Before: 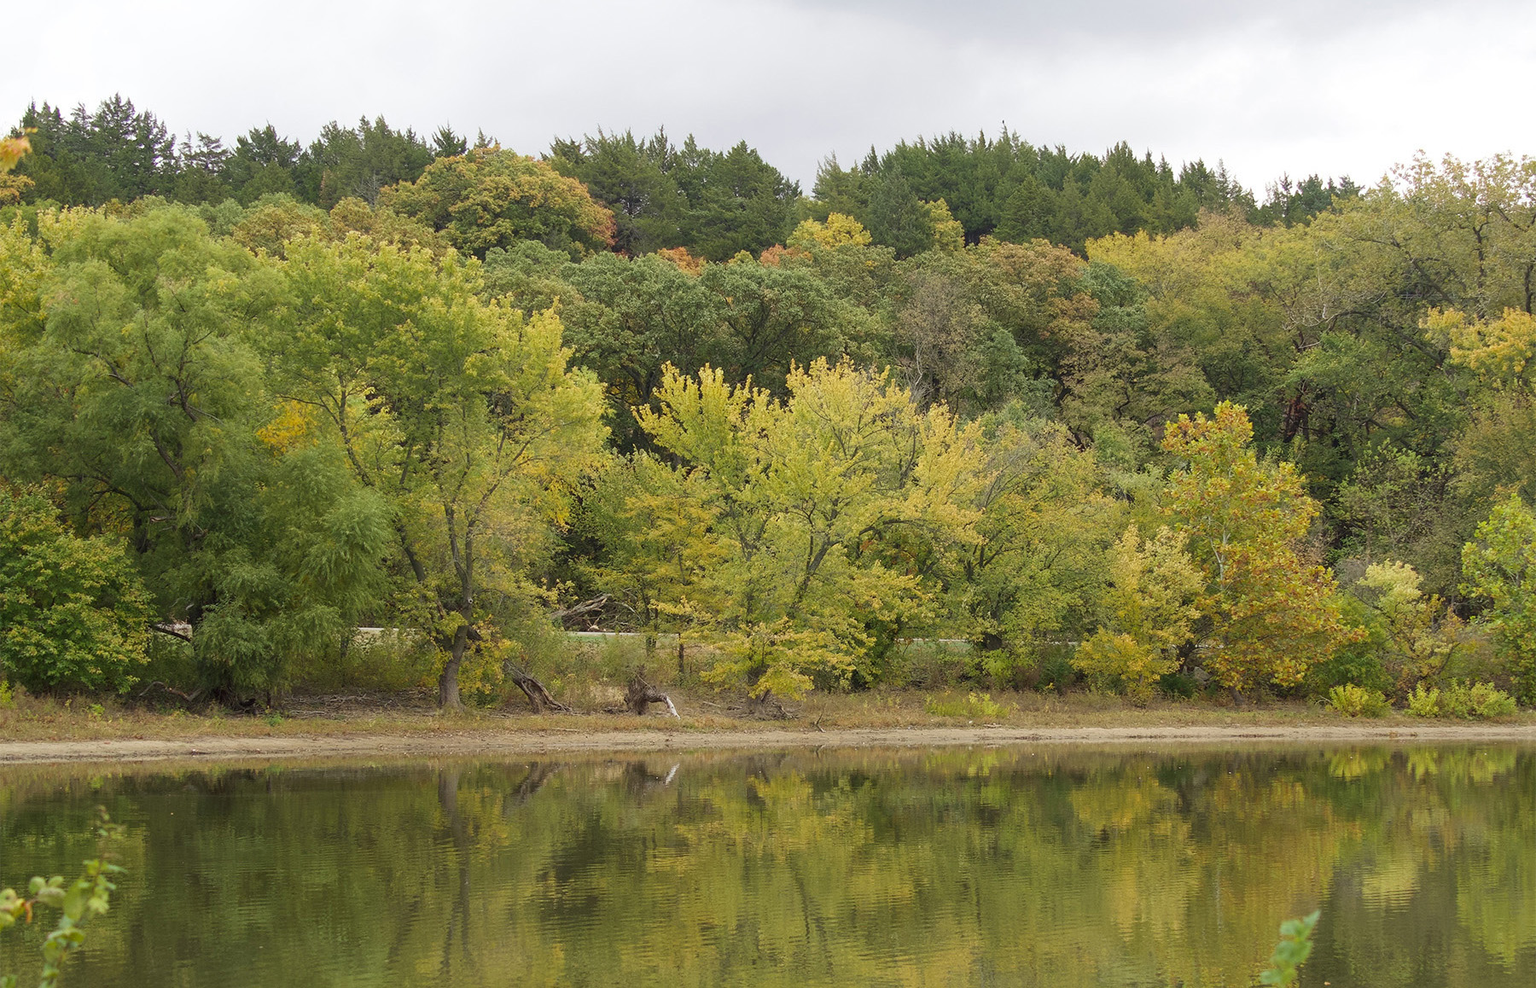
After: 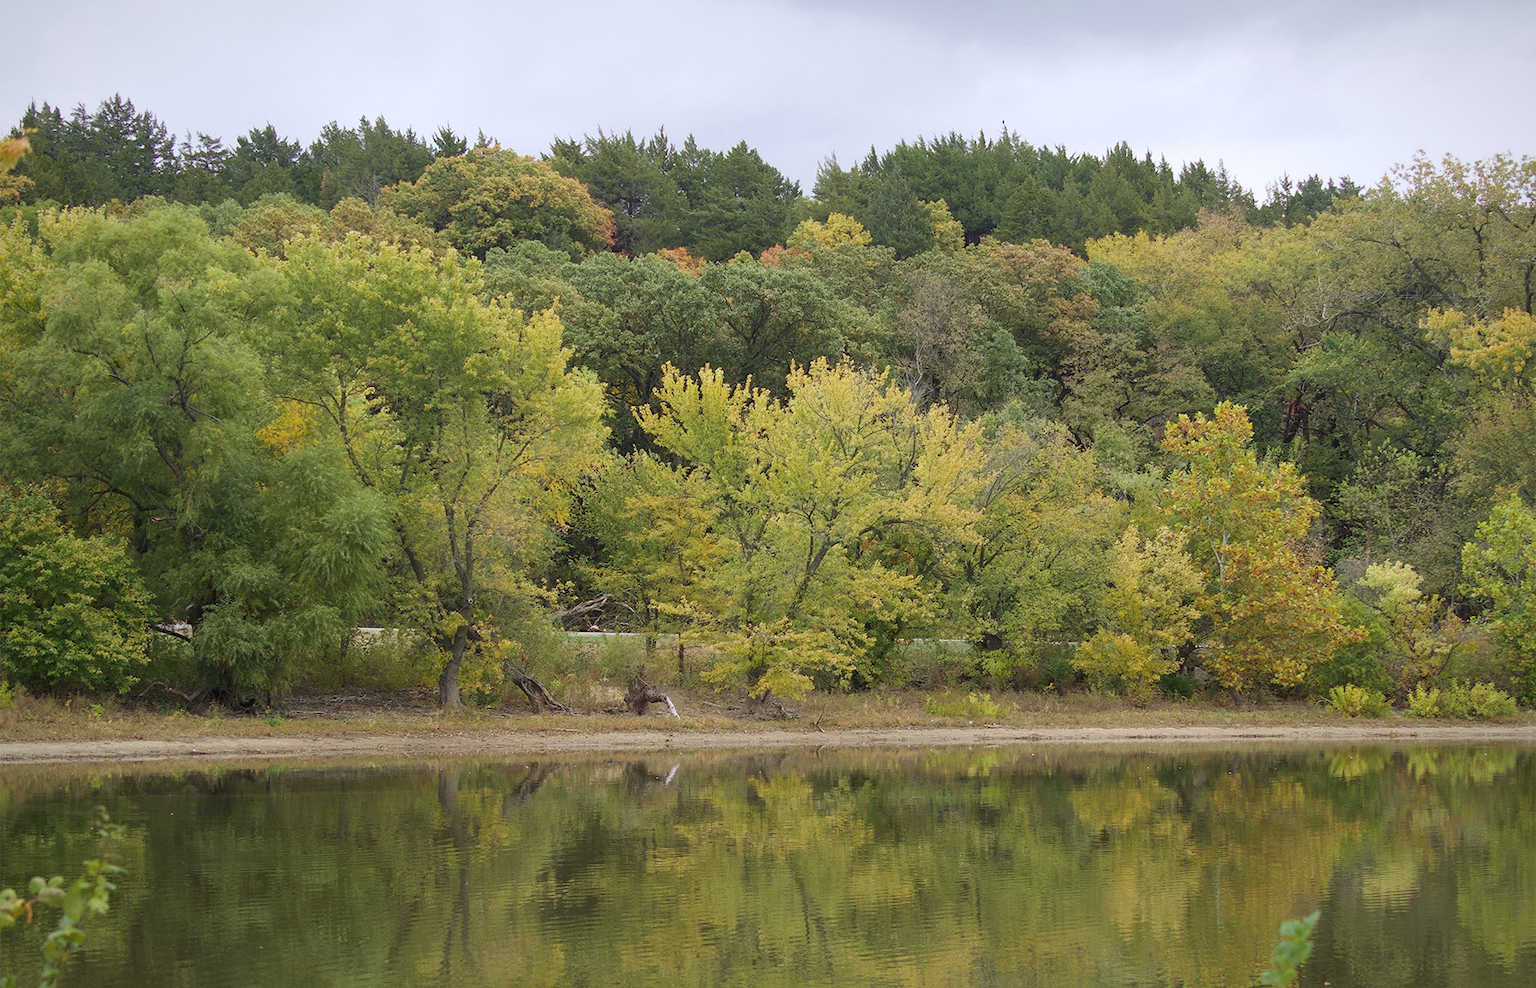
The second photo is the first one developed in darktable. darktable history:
vignetting: fall-off start 80.87%, fall-off radius 61.59%, brightness -0.384, saturation 0.007, center (0, 0.007), automatic ratio true, width/height ratio 1.418
color calibration: illuminant as shot in camera, x 0.358, y 0.373, temperature 4628.91 K
